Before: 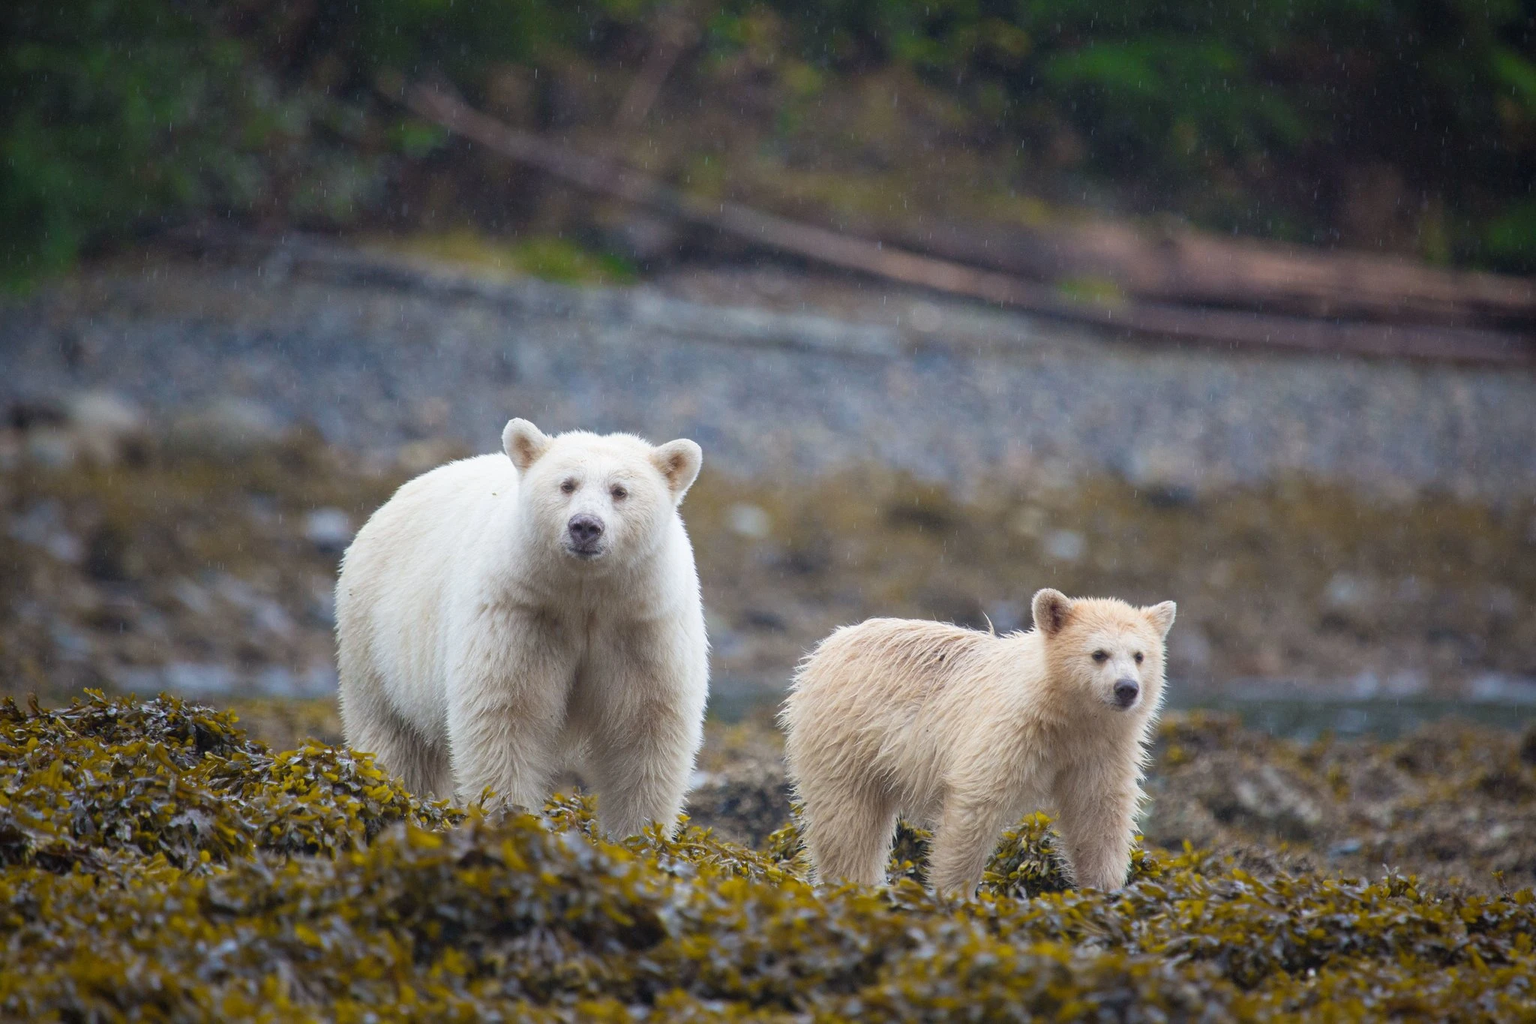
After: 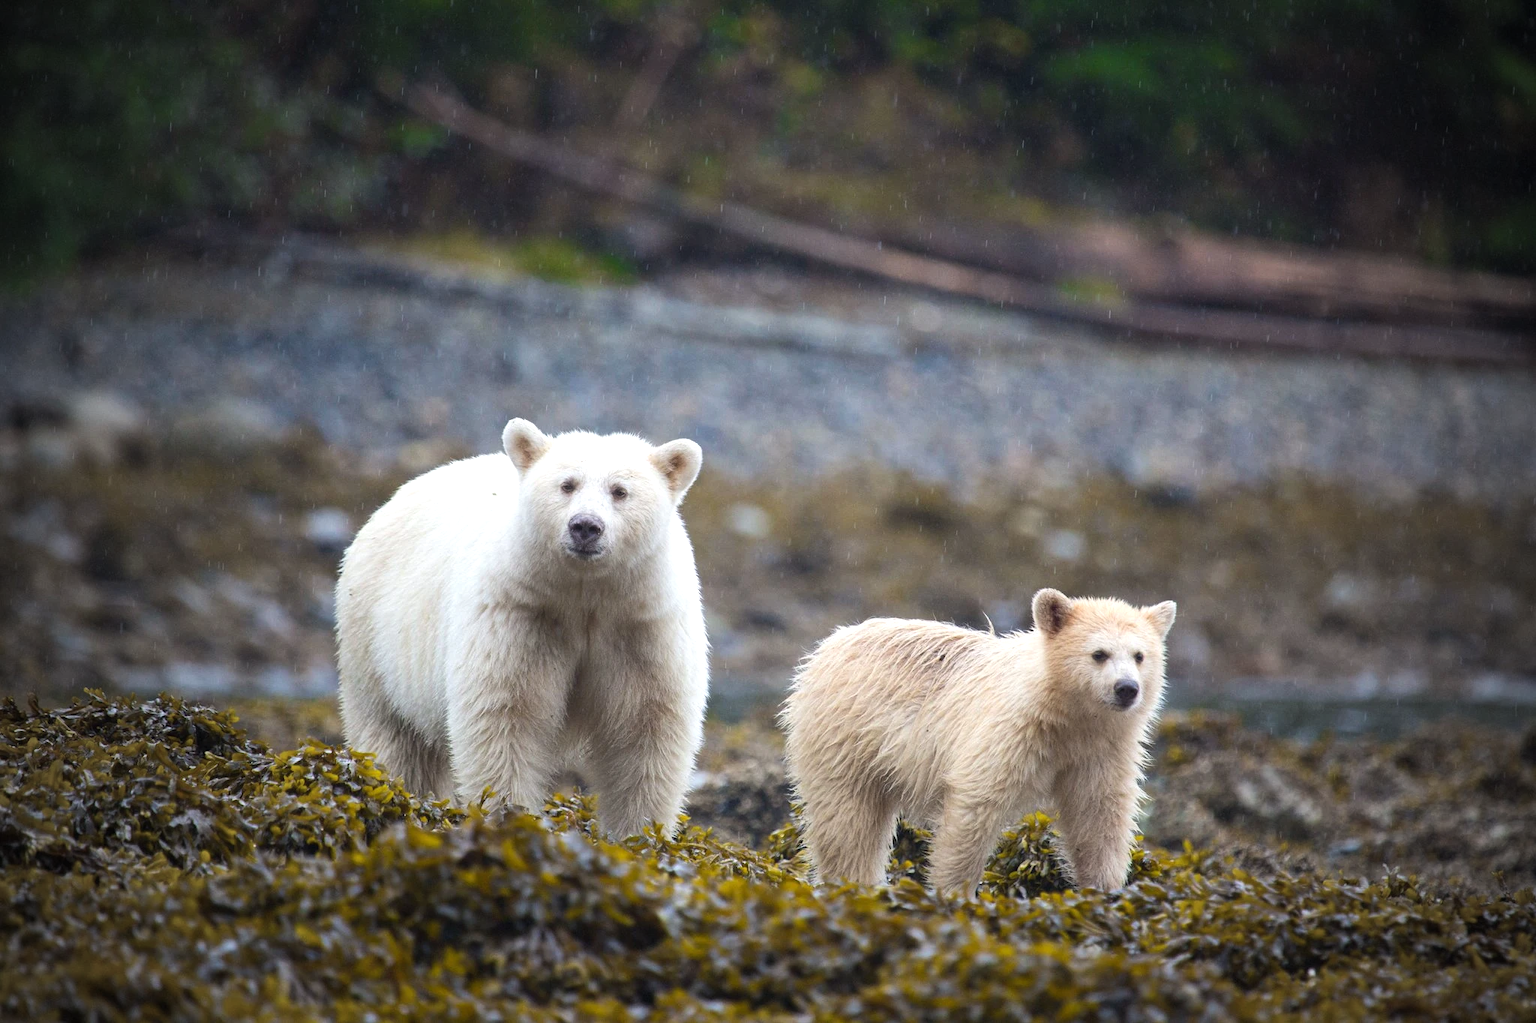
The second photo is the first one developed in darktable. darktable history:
vignetting: fall-off start 97%, fall-off radius 100%, width/height ratio 0.609, unbound false
tone equalizer: -8 EV -0.417 EV, -7 EV -0.389 EV, -6 EV -0.333 EV, -5 EV -0.222 EV, -3 EV 0.222 EV, -2 EV 0.333 EV, -1 EV 0.389 EV, +0 EV 0.417 EV, edges refinement/feathering 500, mask exposure compensation -1.57 EV, preserve details no
